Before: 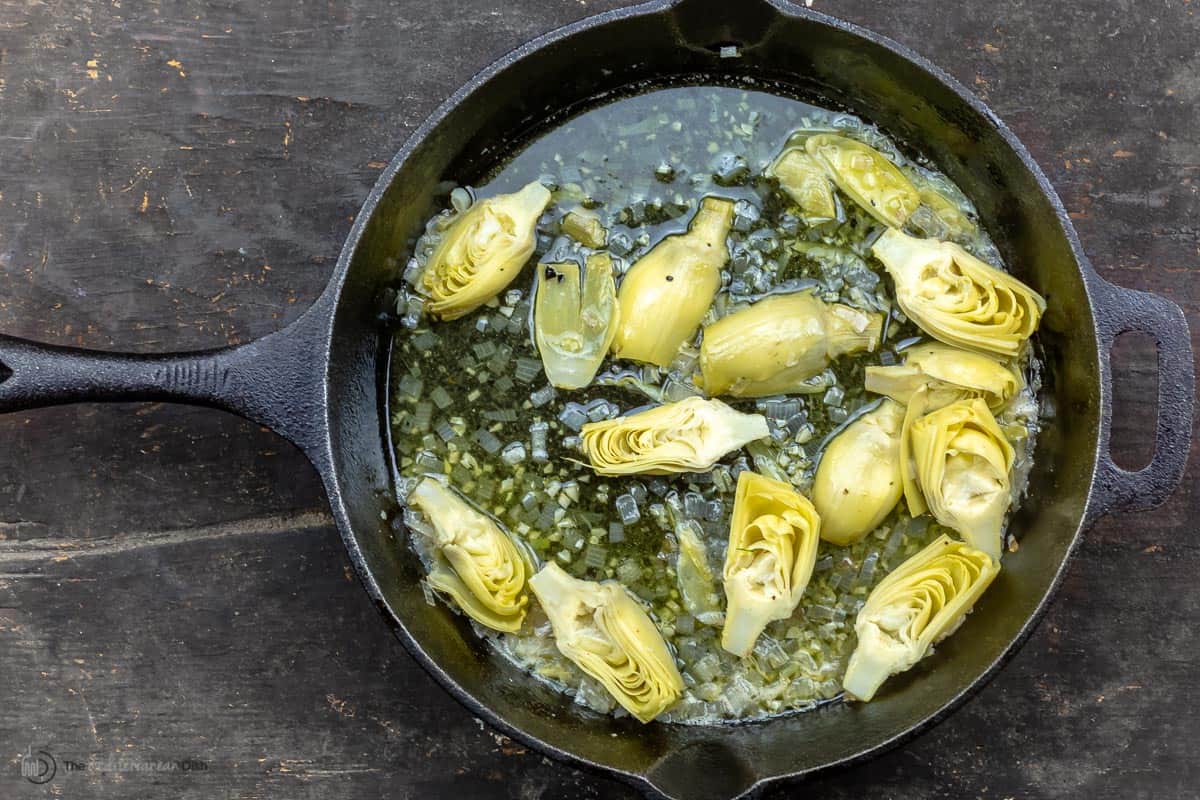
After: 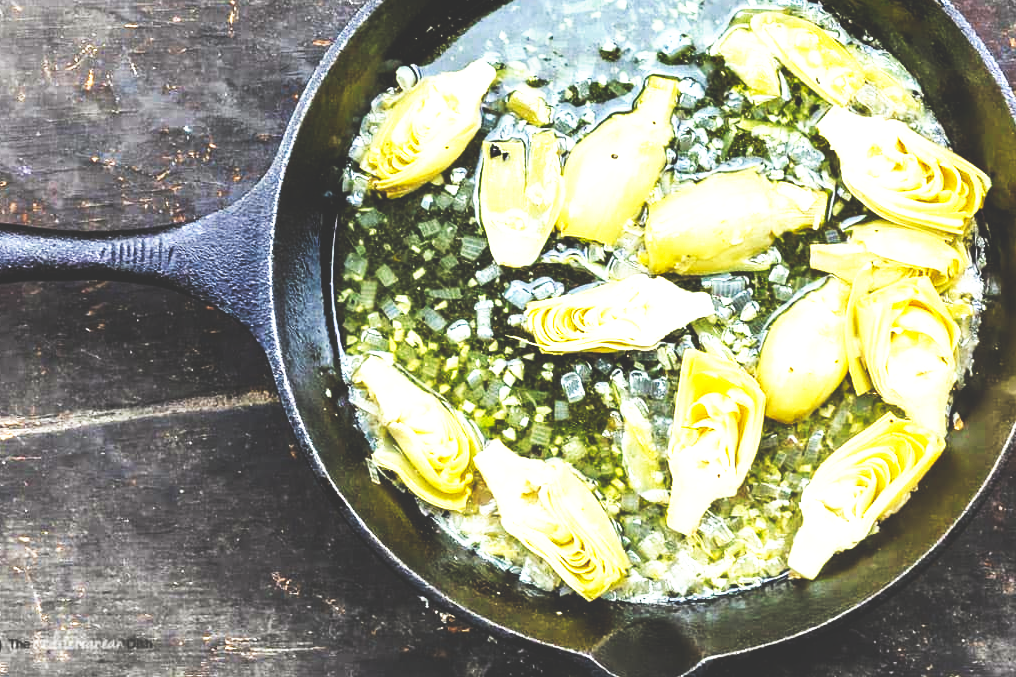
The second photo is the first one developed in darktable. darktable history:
exposure: black level correction 0, exposure 1.102 EV, compensate exposure bias true, compensate highlight preservation false
base curve: curves: ch0 [(0, 0.036) (0.007, 0.037) (0.604, 0.887) (1, 1)], preserve colors none
crop and rotate: left 4.62%, top 15.359%, right 10.653%
tone curve: curves: ch0 [(0, 0) (0.003, 0.014) (0.011, 0.019) (0.025, 0.028) (0.044, 0.044) (0.069, 0.069) (0.1, 0.1) (0.136, 0.131) (0.177, 0.168) (0.224, 0.206) (0.277, 0.255) (0.335, 0.309) (0.399, 0.374) (0.468, 0.452) (0.543, 0.535) (0.623, 0.623) (0.709, 0.72) (0.801, 0.815) (0.898, 0.898) (1, 1)], preserve colors none
shadows and highlights: radius 266.22, shadows color adjustment 99.16%, highlights color adjustment 0.028%, soften with gaussian
